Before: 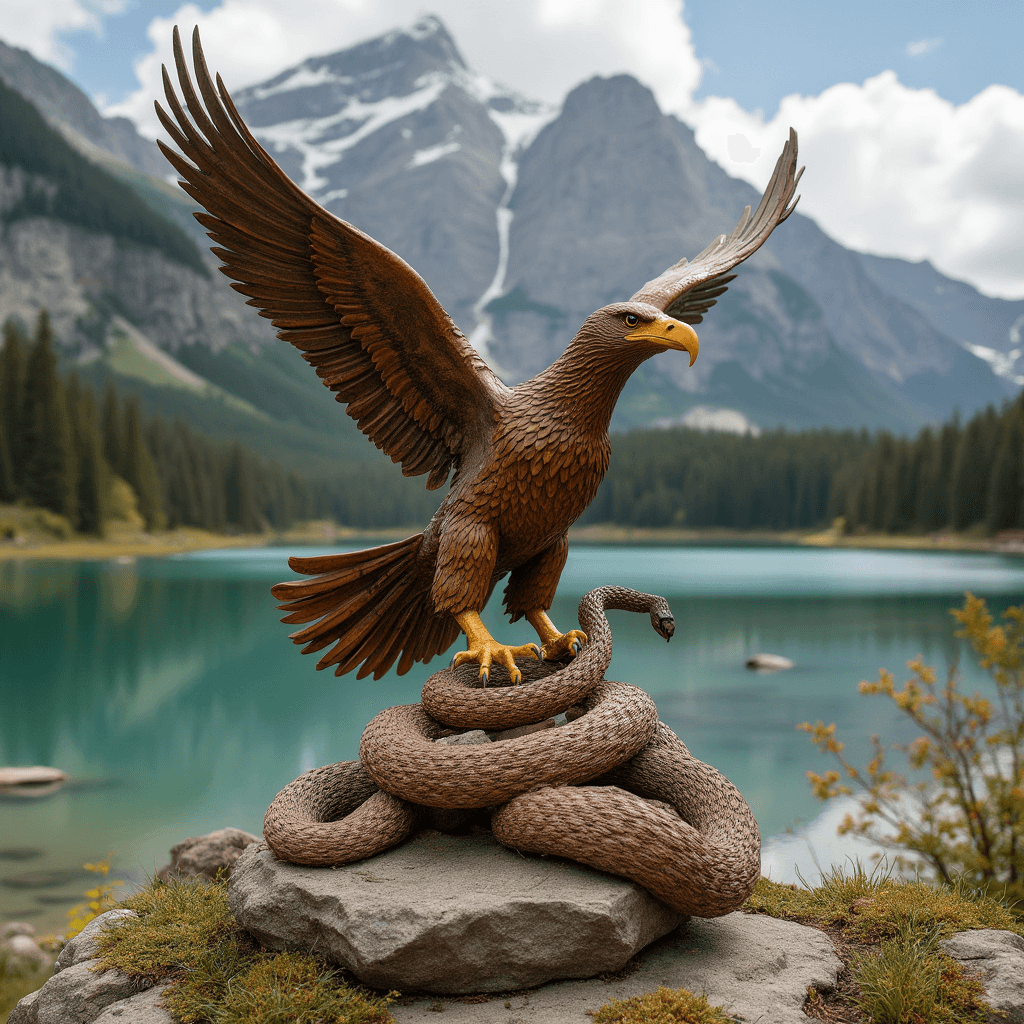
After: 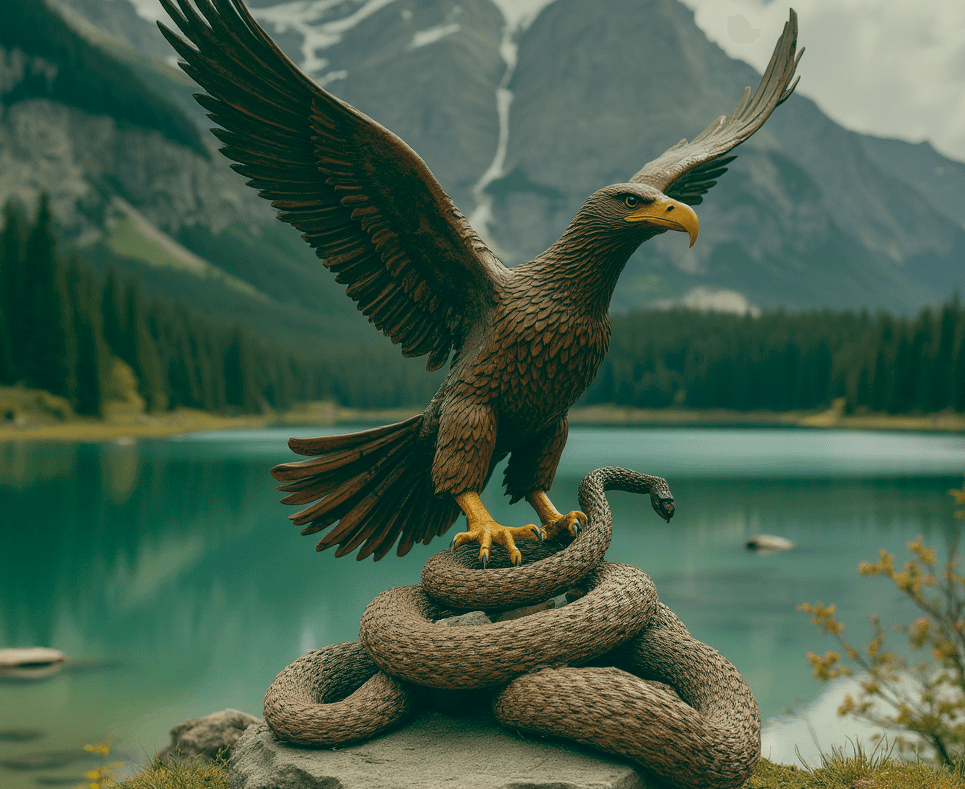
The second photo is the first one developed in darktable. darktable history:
graduated density: on, module defaults
color balance: lift [1.005, 0.99, 1.007, 1.01], gamma [1, 1.034, 1.032, 0.966], gain [0.873, 1.055, 1.067, 0.933]
exposure: exposure 0.02 EV, compensate highlight preservation false
crop and rotate: angle 0.03°, top 11.643%, right 5.651%, bottom 11.189%
